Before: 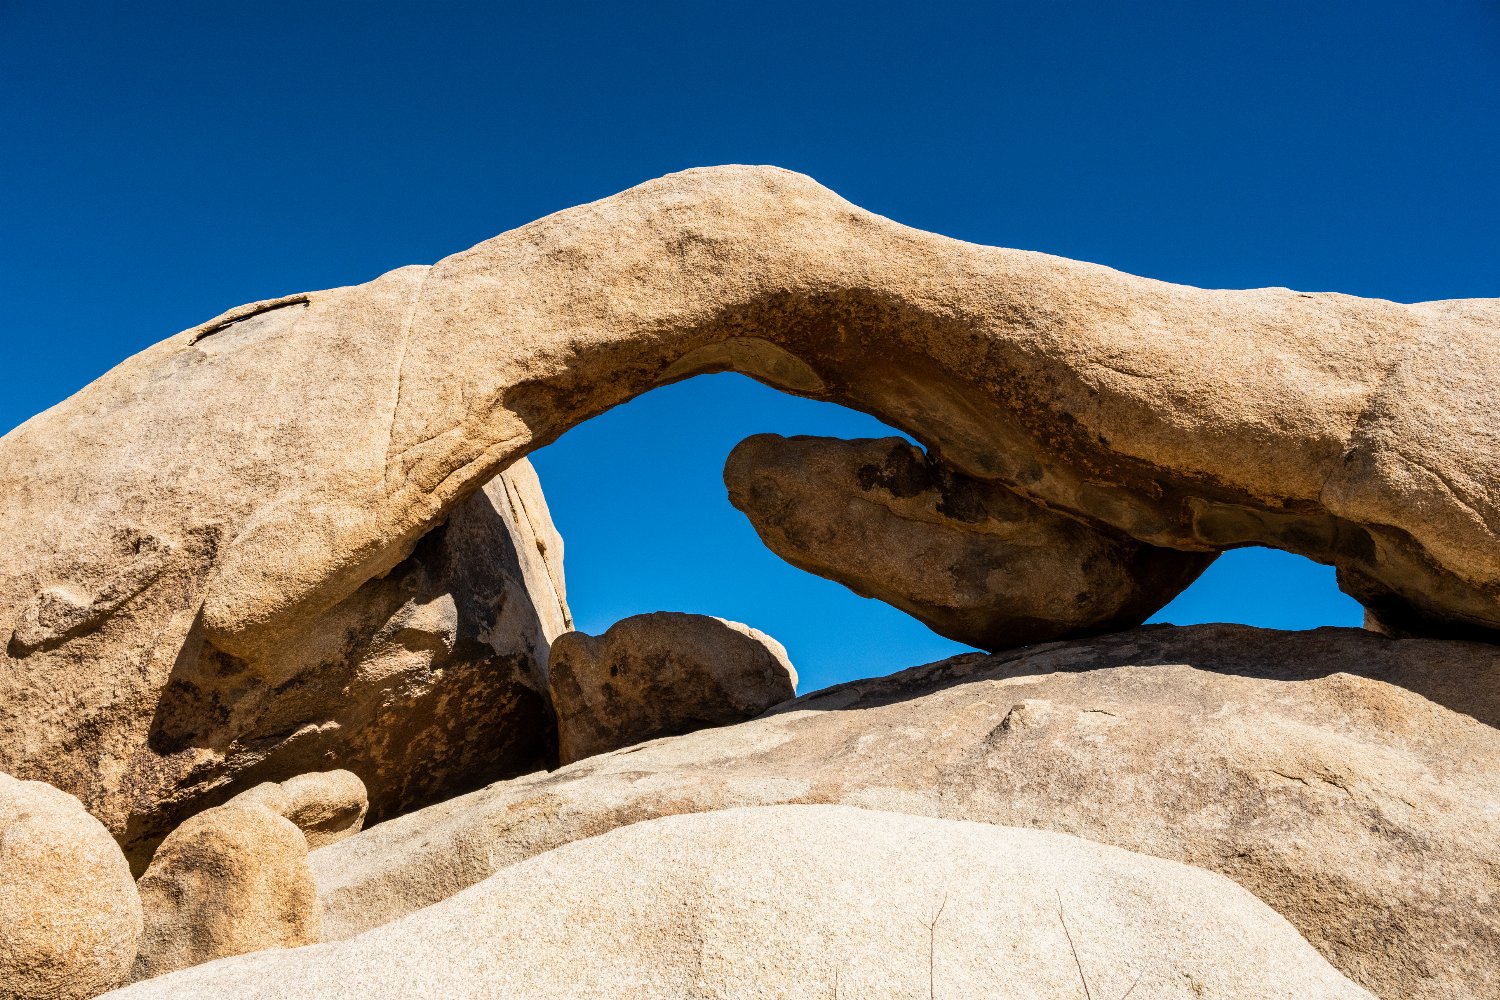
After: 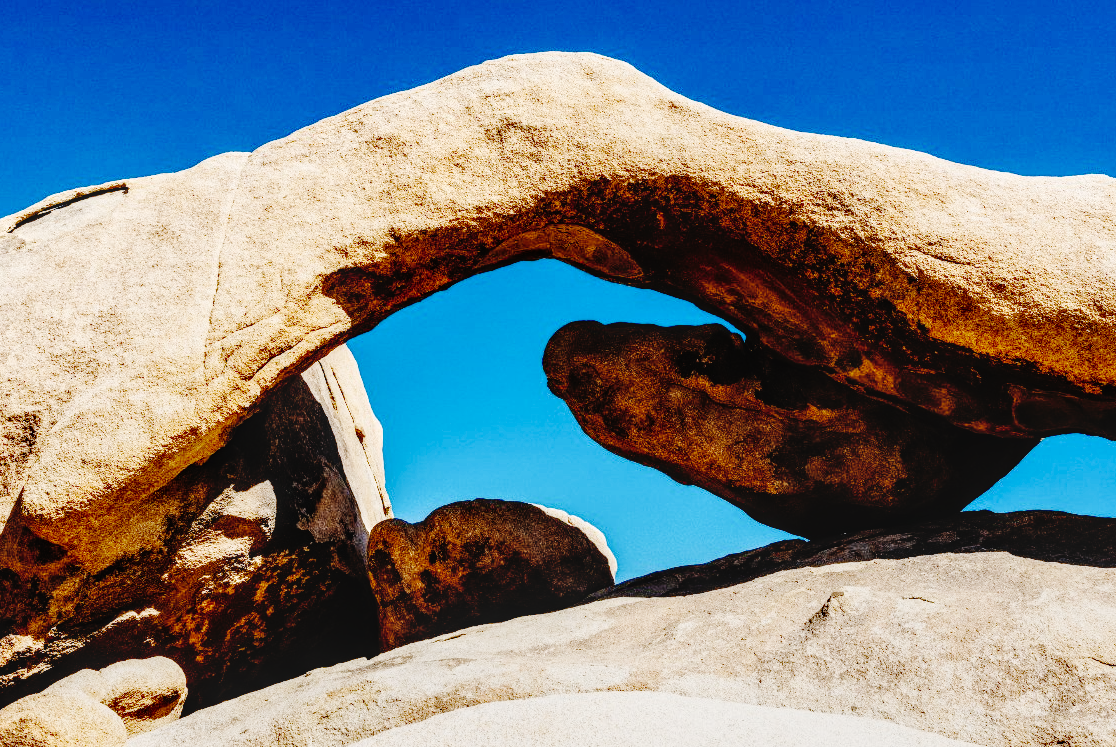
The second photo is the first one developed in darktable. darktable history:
crop and rotate: left 12.096%, top 11.34%, right 13.494%, bottom 13.873%
base curve: curves: ch0 [(0, 0) (0.036, 0.01) (0.123, 0.254) (0.258, 0.504) (0.507, 0.748) (1, 1)], preserve colors none
local contrast: on, module defaults
